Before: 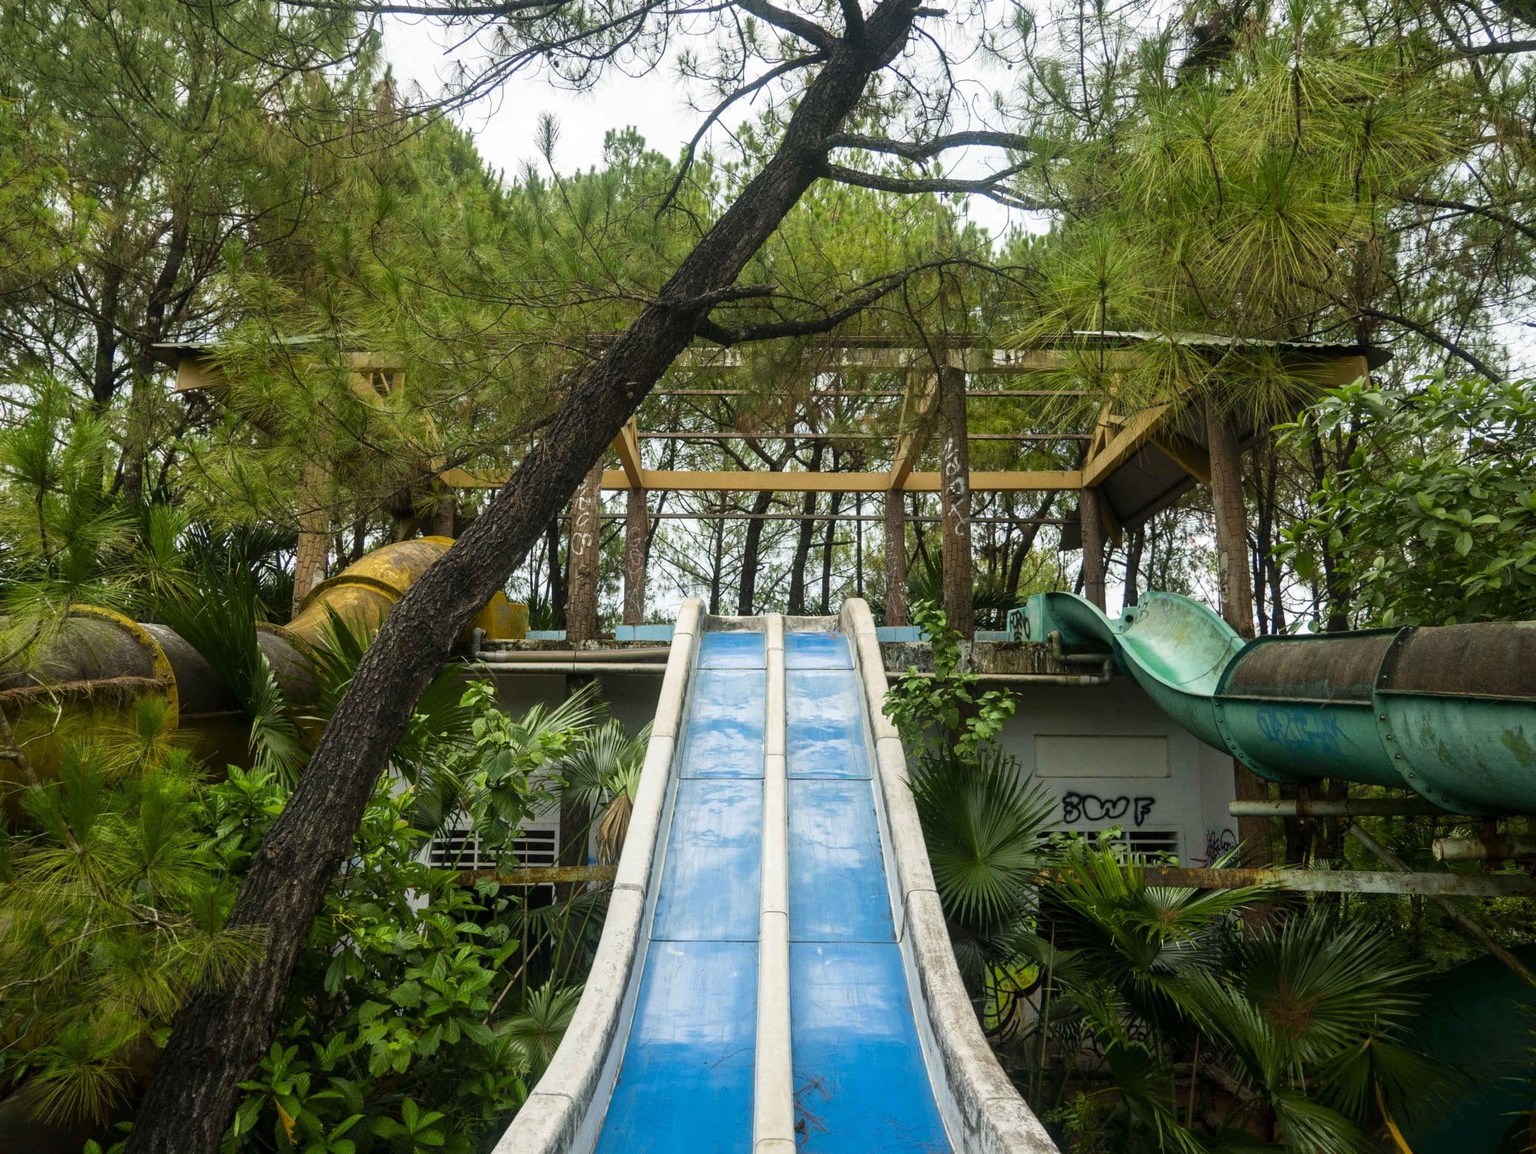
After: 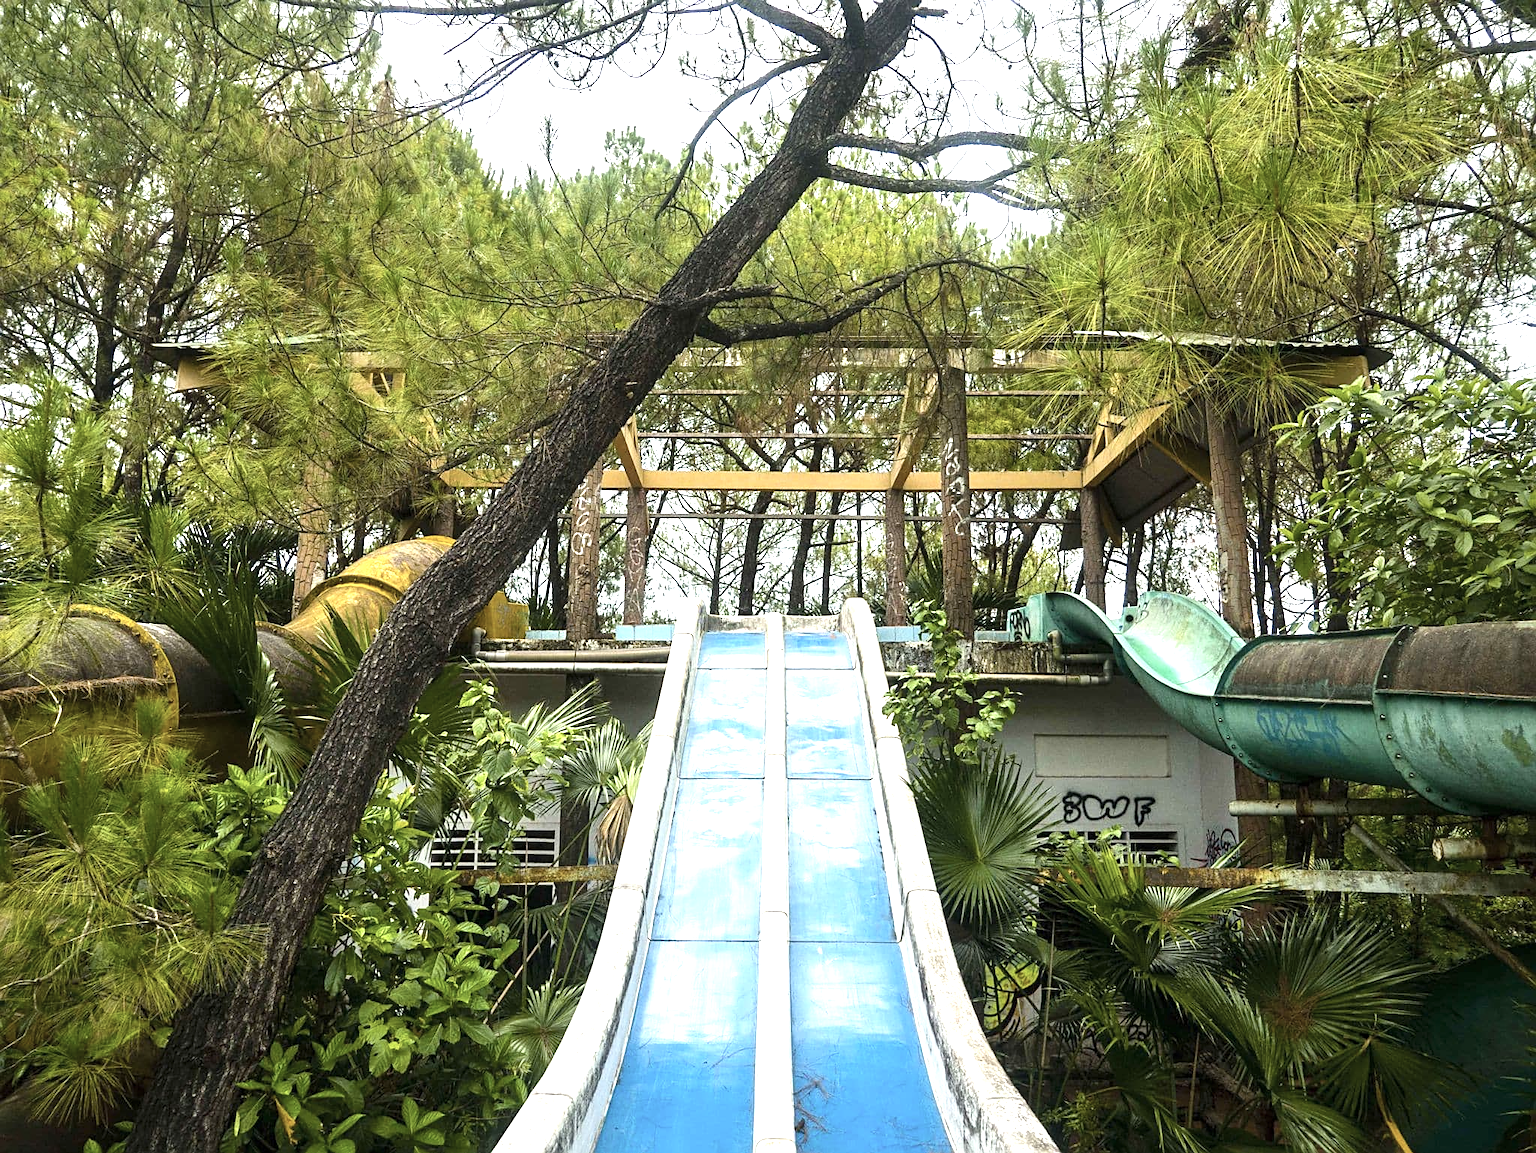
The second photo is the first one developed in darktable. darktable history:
contrast brightness saturation: contrast 0.103, saturation -0.373
color balance rgb: shadows lift › hue 86.83°, perceptual saturation grading › global saturation 29.934%
exposure: black level correction 0, exposure 1.199 EV, compensate highlight preservation false
sharpen: on, module defaults
